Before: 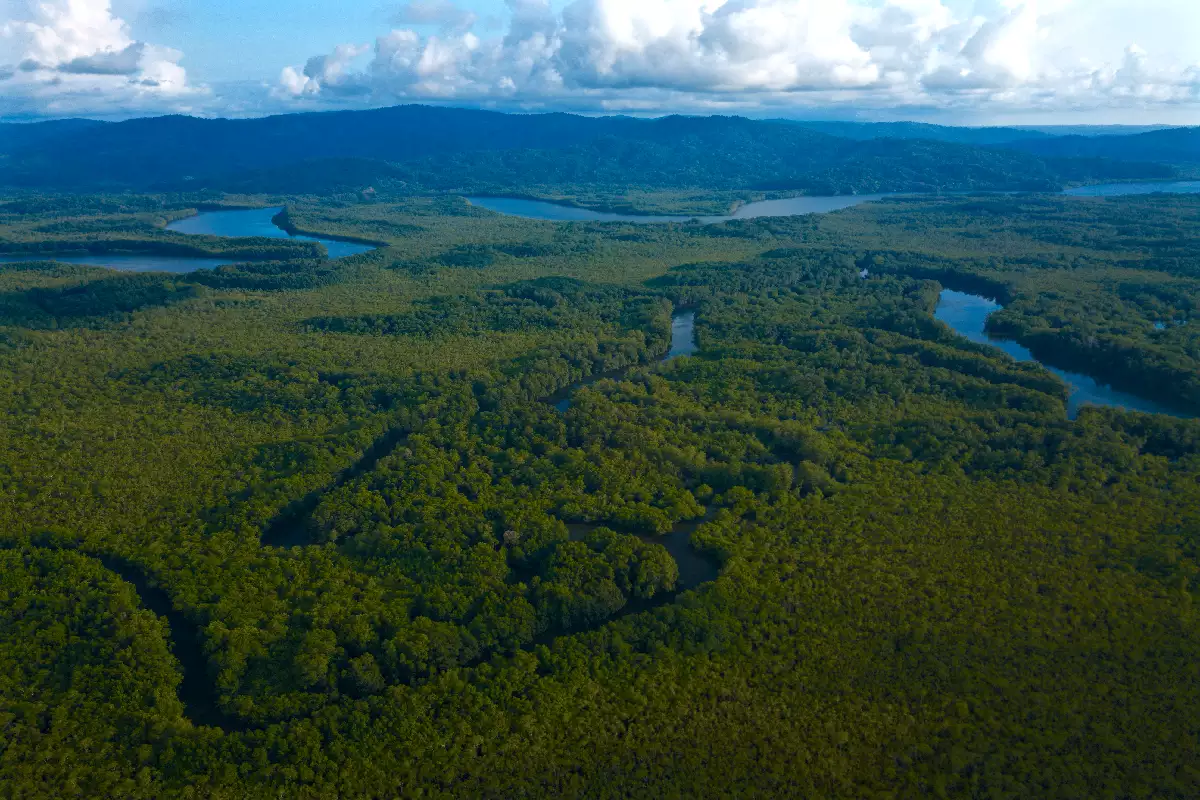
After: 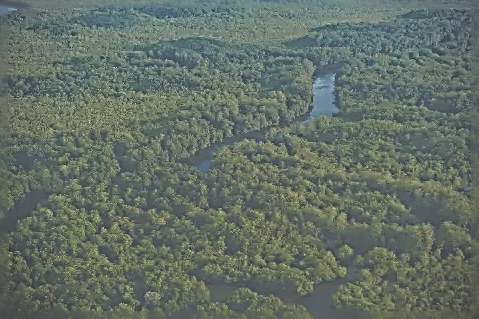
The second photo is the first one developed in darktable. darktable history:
color balance: mode lift, gamma, gain (sRGB)
sharpen: radius 3.158, amount 1.731
exposure: black level correction -0.062, exposure -0.05 EV, compensate highlight preservation false
contrast brightness saturation: saturation -0.05
tone curve: curves: ch0 [(0, 0) (0.003, 0.022) (0.011, 0.025) (0.025, 0.032) (0.044, 0.055) (0.069, 0.089) (0.1, 0.133) (0.136, 0.18) (0.177, 0.231) (0.224, 0.291) (0.277, 0.35) (0.335, 0.42) (0.399, 0.496) (0.468, 0.561) (0.543, 0.632) (0.623, 0.706) (0.709, 0.783) (0.801, 0.865) (0.898, 0.947) (1, 1)], preserve colors none
crop: left 30%, top 30%, right 30%, bottom 30%
vignetting: fall-off start 79.88%
